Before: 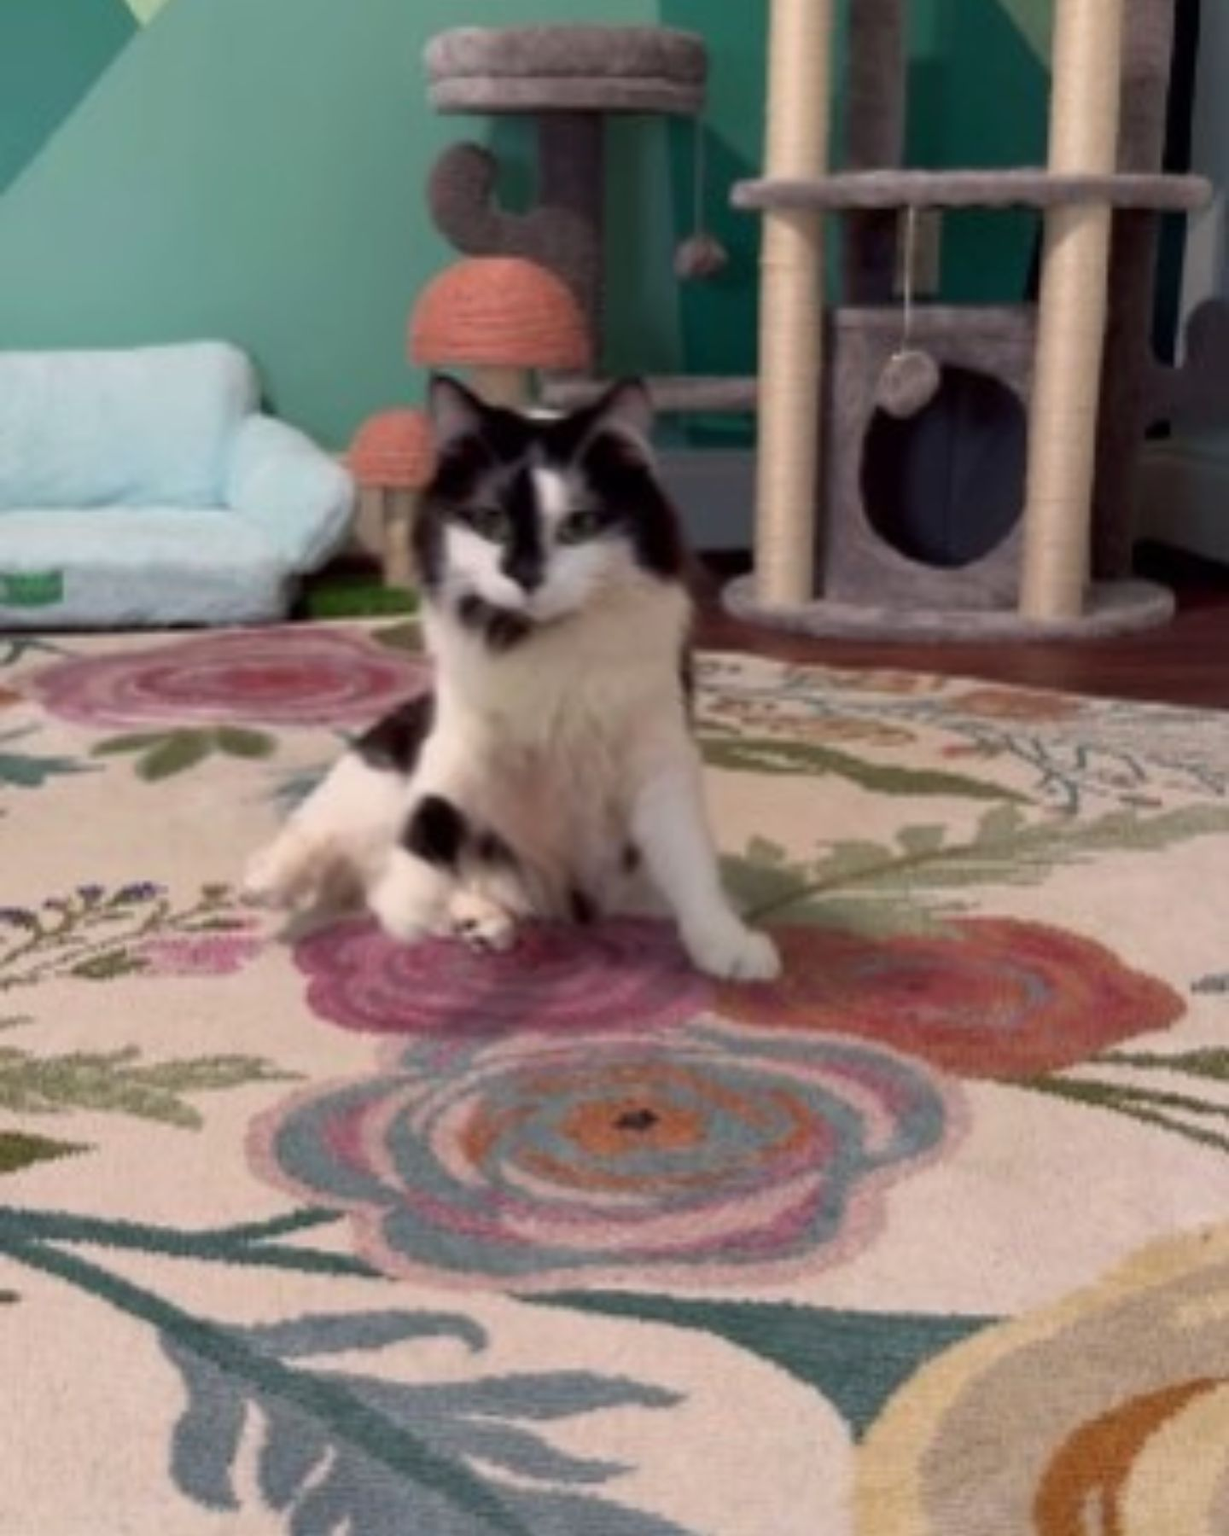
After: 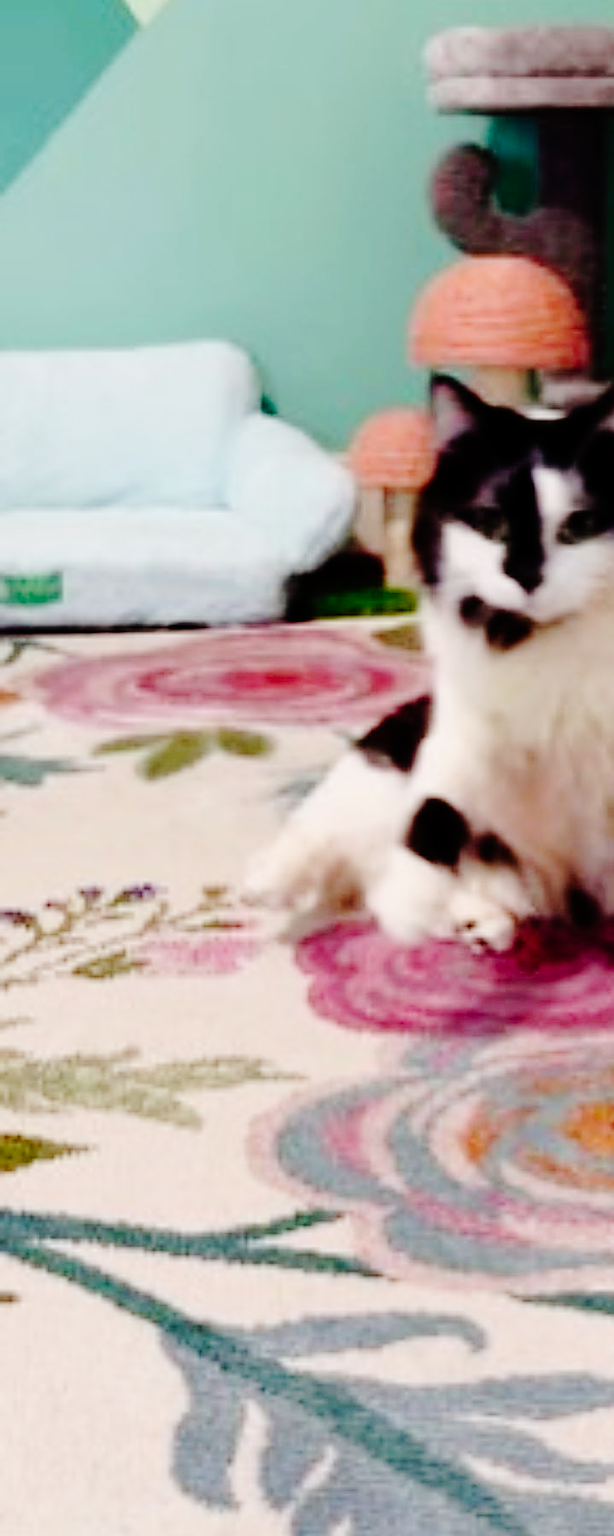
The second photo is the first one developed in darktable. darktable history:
base curve: curves: ch0 [(0, 0) (0.036, 0.01) (0.123, 0.254) (0.258, 0.504) (0.507, 0.748) (1, 1)], preserve colors none
sharpen: on, module defaults
crop and rotate: left 0.023%, top 0%, right 49.965%
